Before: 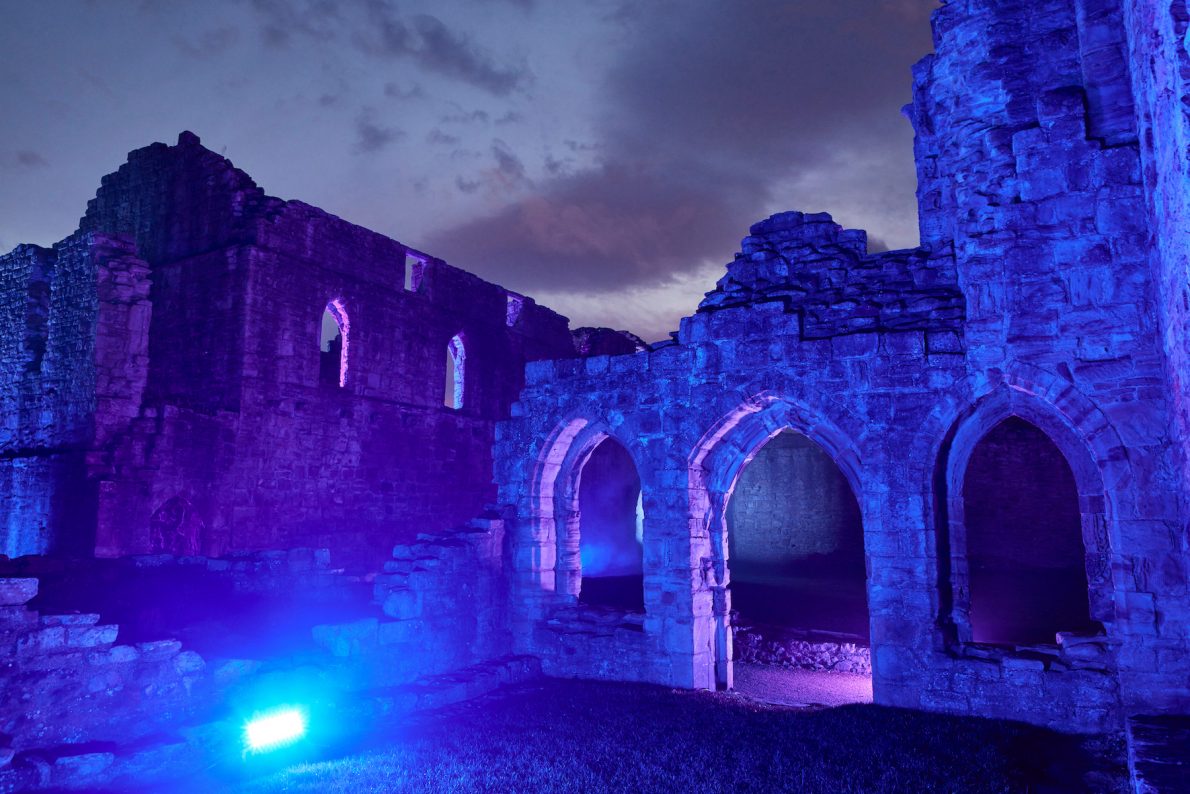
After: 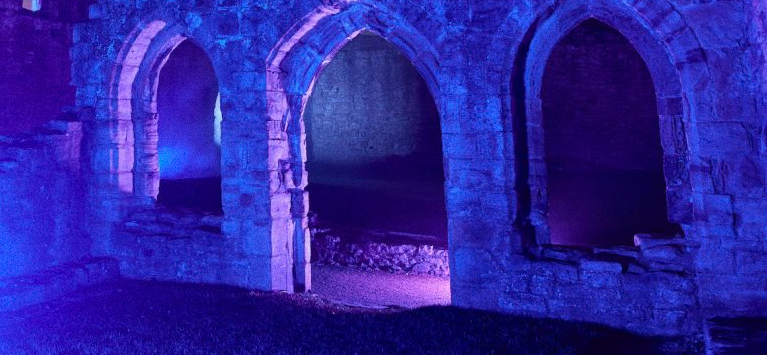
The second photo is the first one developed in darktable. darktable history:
crop and rotate: left 35.509%, top 50.238%, bottom 4.934%
grain: on, module defaults
